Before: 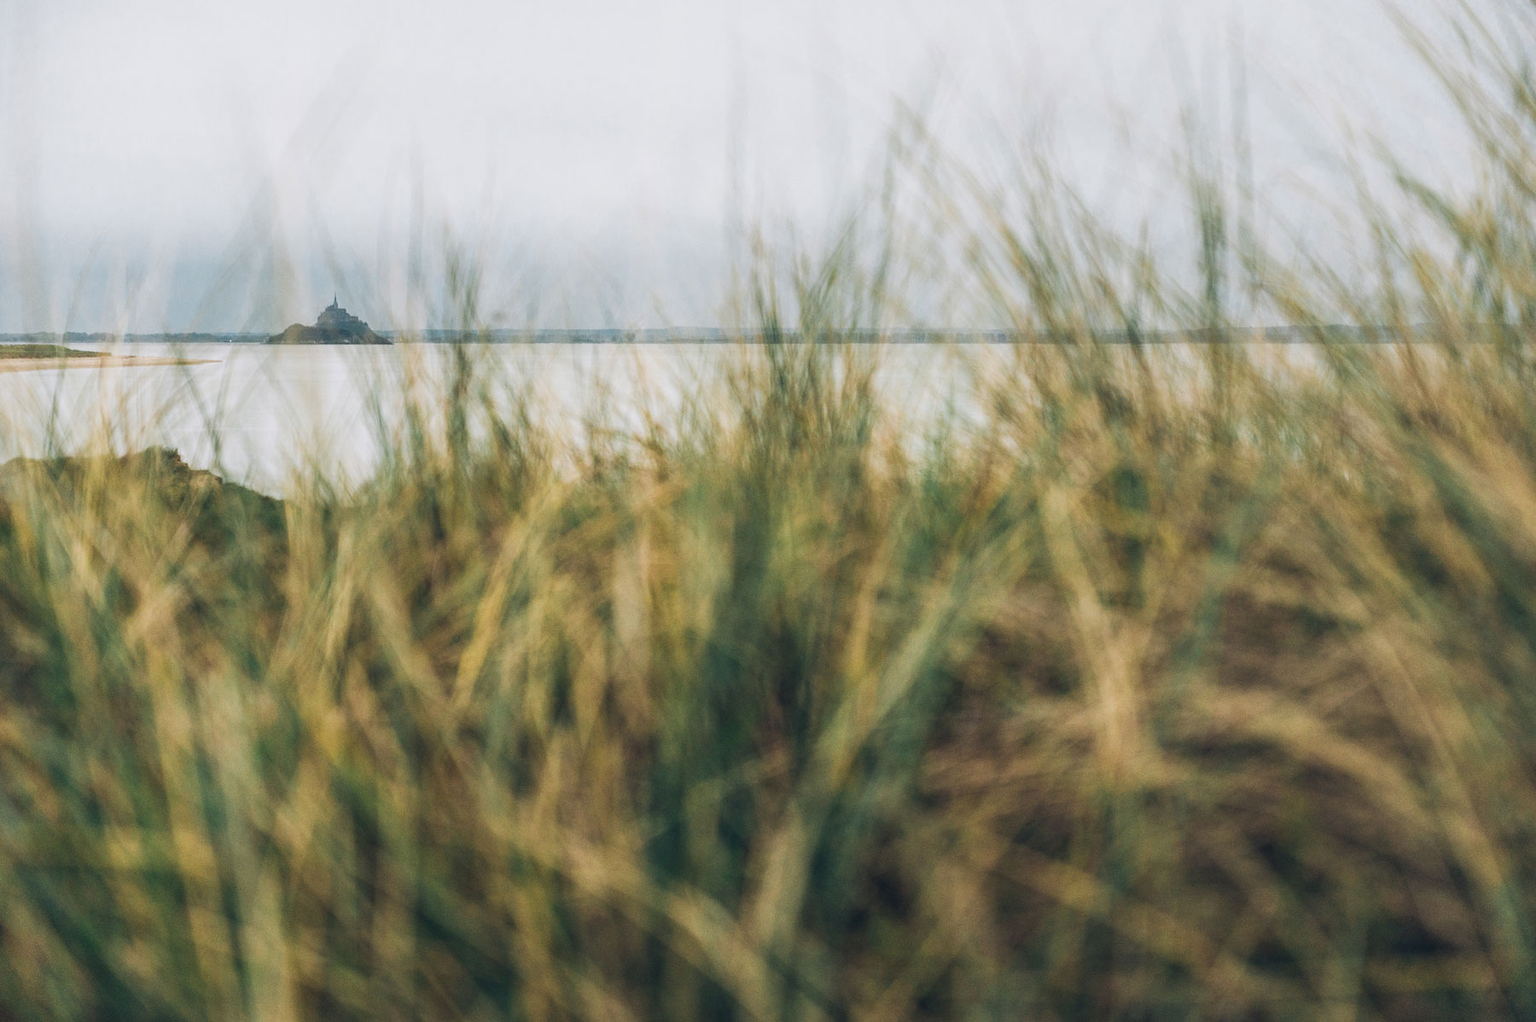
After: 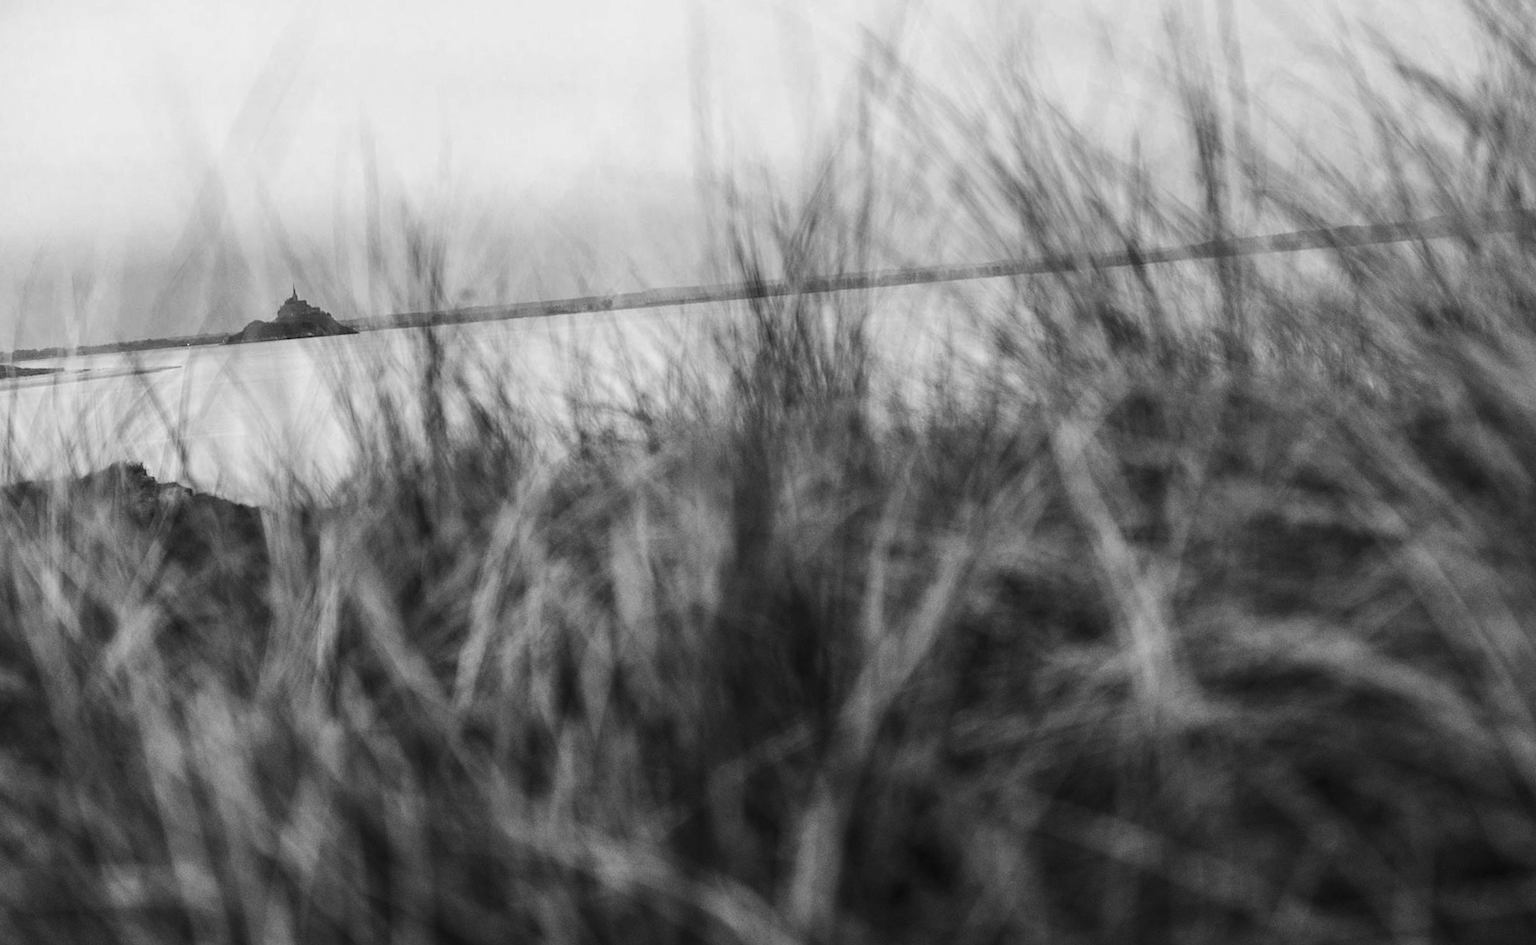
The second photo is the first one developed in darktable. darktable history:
color balance rgb: linear chroma grading › shadows 32%, linear chroma grading › global chroma -2%, linear chroma grading › mid-tones 4%, perceptual saturation grading › global saturation -2%, perceptual saturation grading › highlights -8%, perceptual saturation grading › mid-tones 8%, perceptual saturation grading › shadows 4%, perceptual brilliance grading › highlights 8%, perceptual brilliance grading › mid-tones 4%, perceptual brilliance grading › shadows 2%, global vibrance 16%, saturation formula JzAzBz (2021)
monochrome: on, module defaults
contrast brightness saturation: brightness -0.25, saturation 0.2
rotate and perspective: rotation -5°, crop left 0.05, crop right 0.952, crop top 0.11, crop bottom 0.89
